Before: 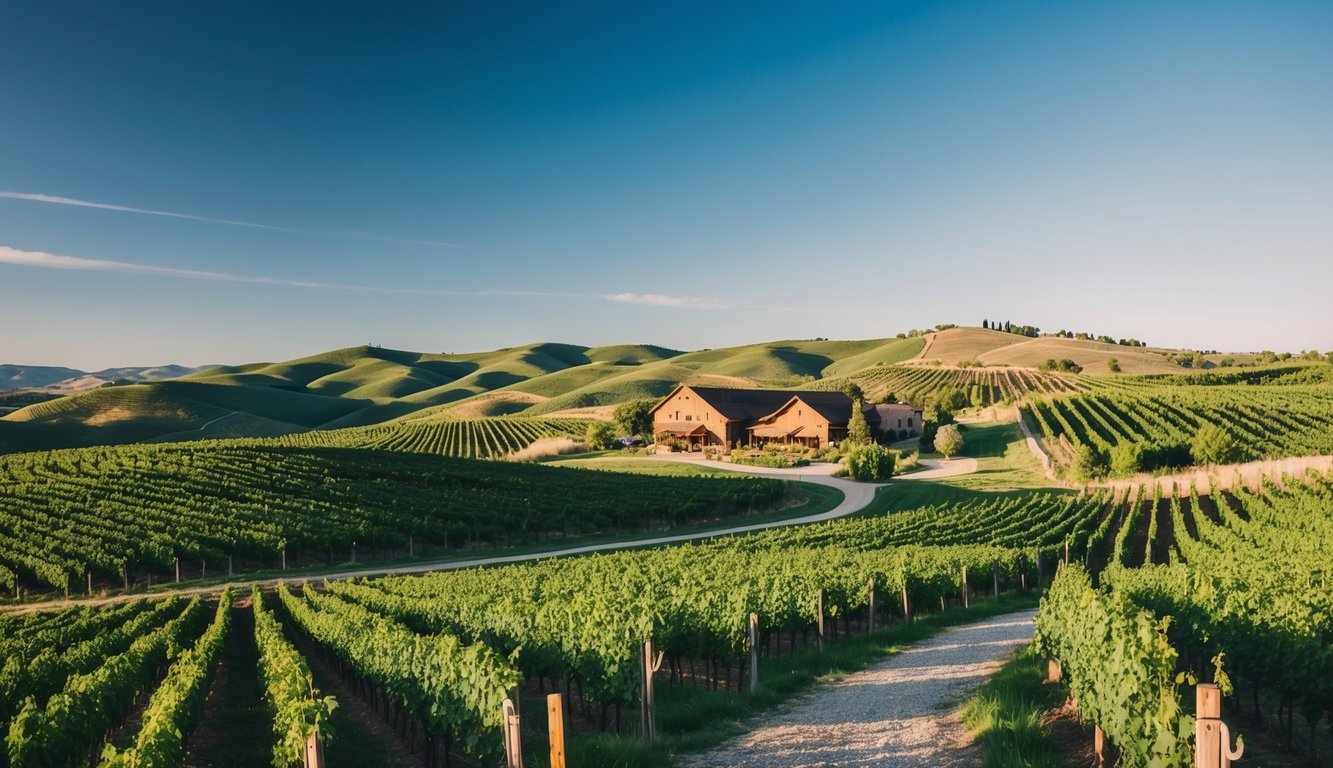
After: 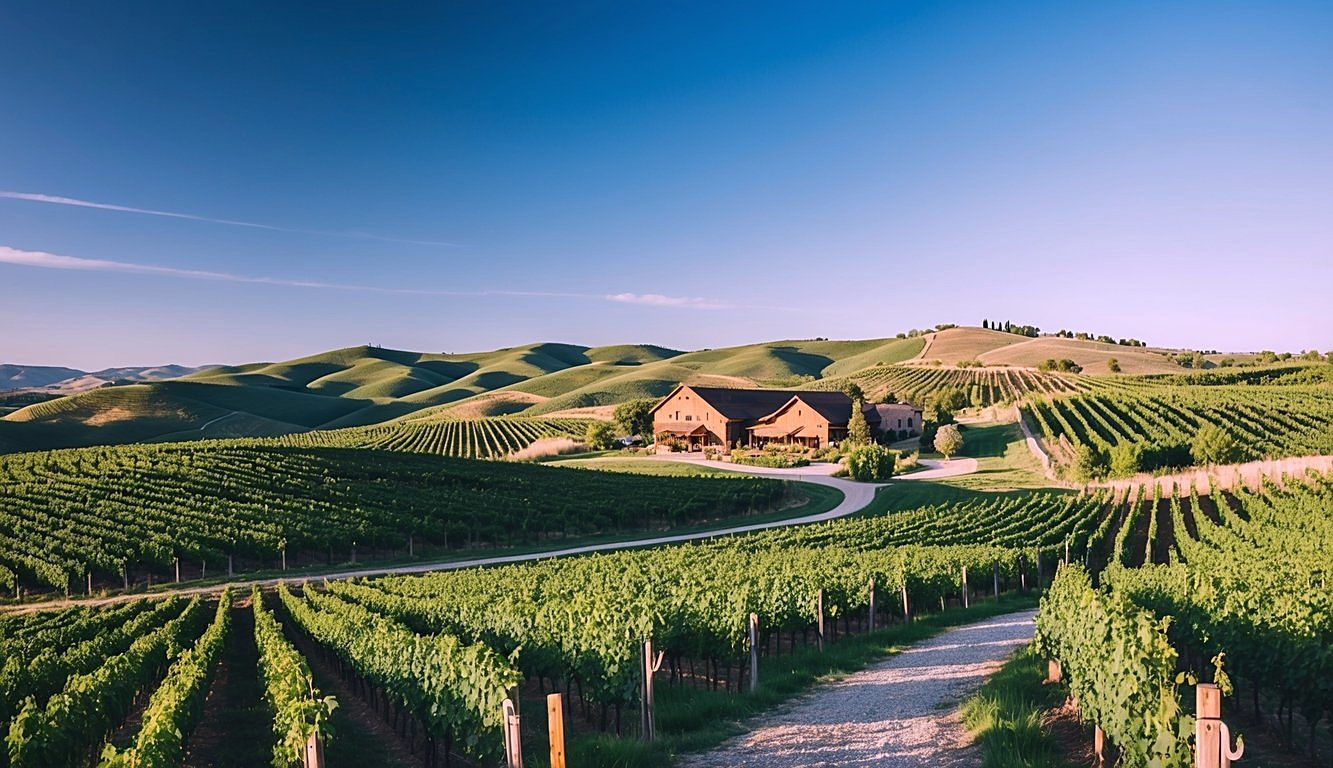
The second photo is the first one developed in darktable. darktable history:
white balance: red 1.042, blue 1.17
sharpen: amount 0.55
